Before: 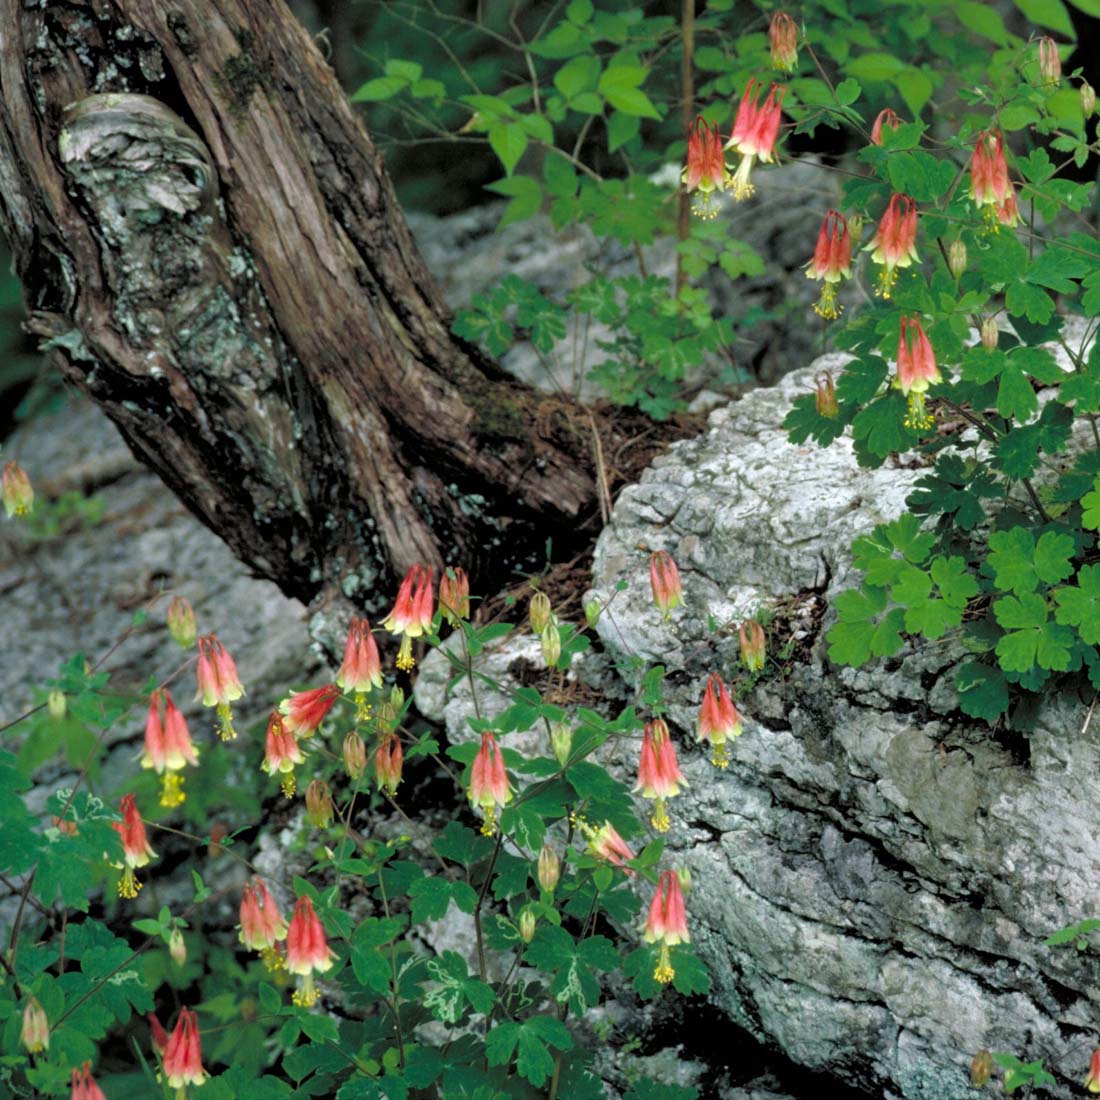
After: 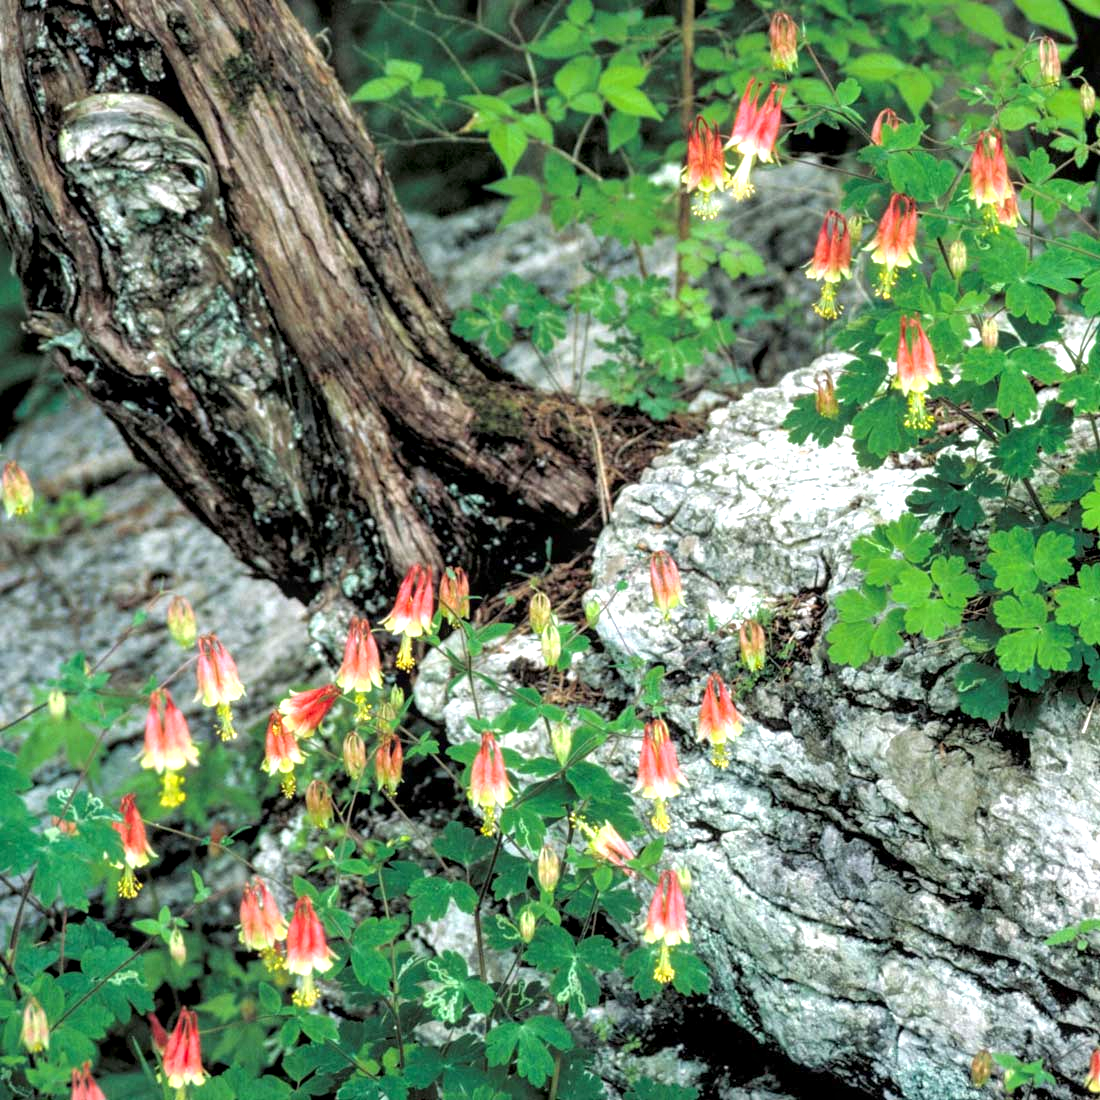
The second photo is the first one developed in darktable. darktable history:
local contrast: on, module defaults
exposure: black level correction 0.001, exposure 0.955 EV, compensate exposure bias true, compensate highlight preservation false
